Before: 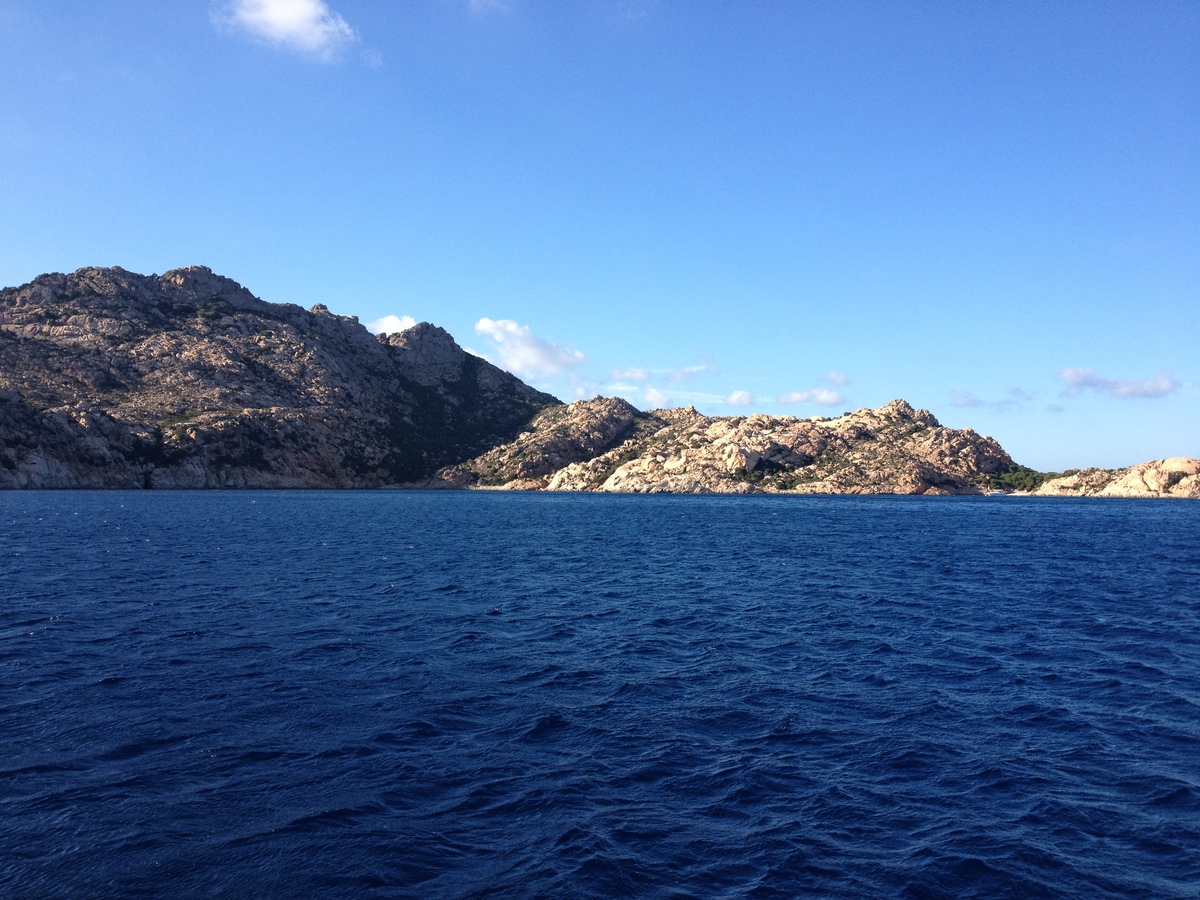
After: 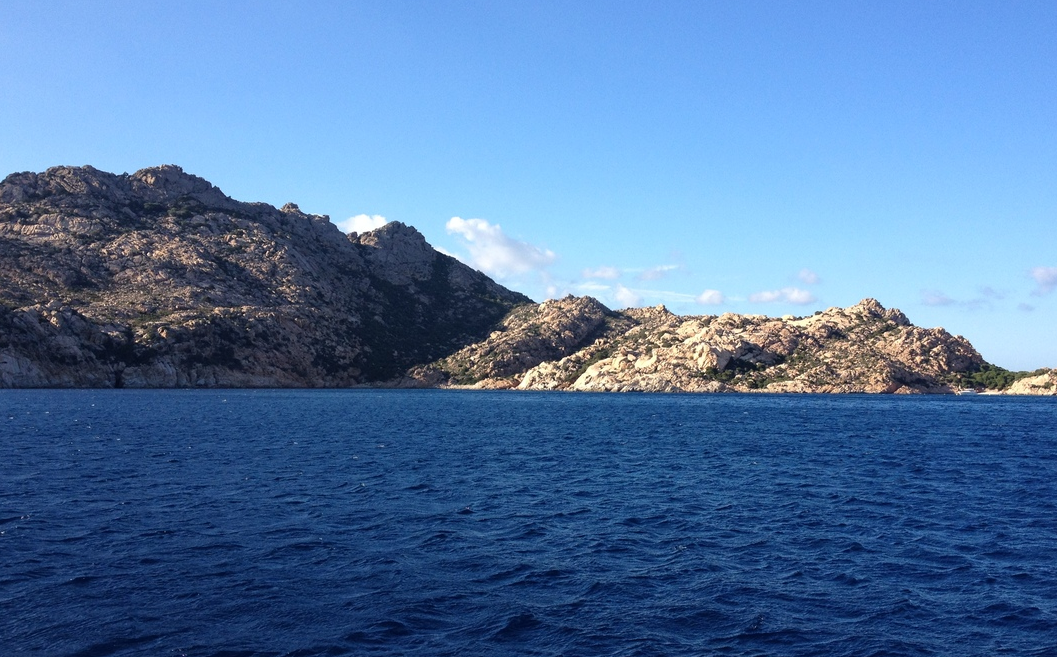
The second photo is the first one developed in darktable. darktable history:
crop and rotate: left 2.43%, top 11.276%, right 9.418%, bottom 15.629%
